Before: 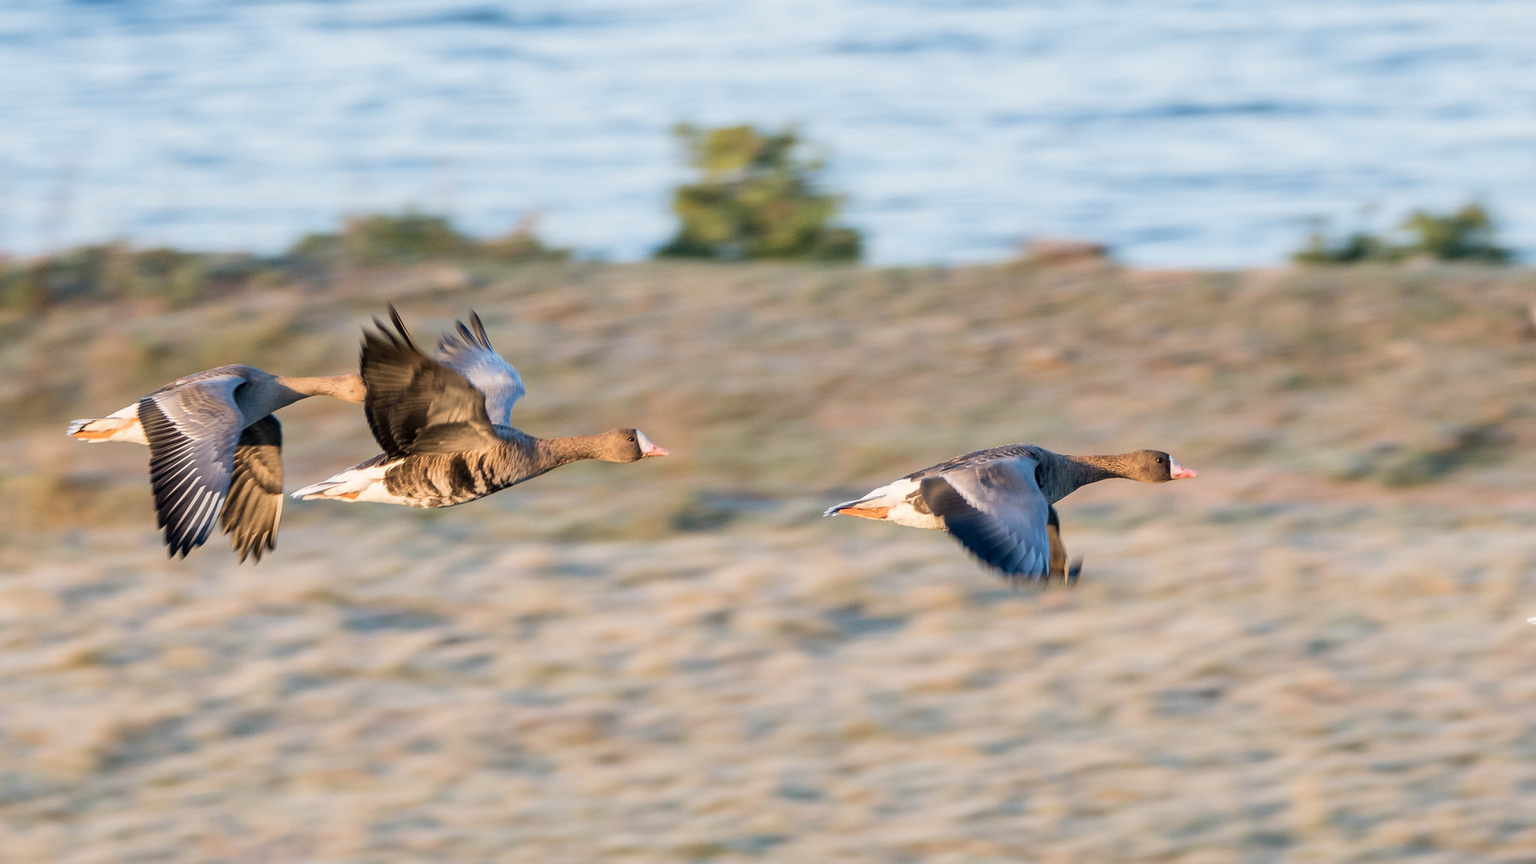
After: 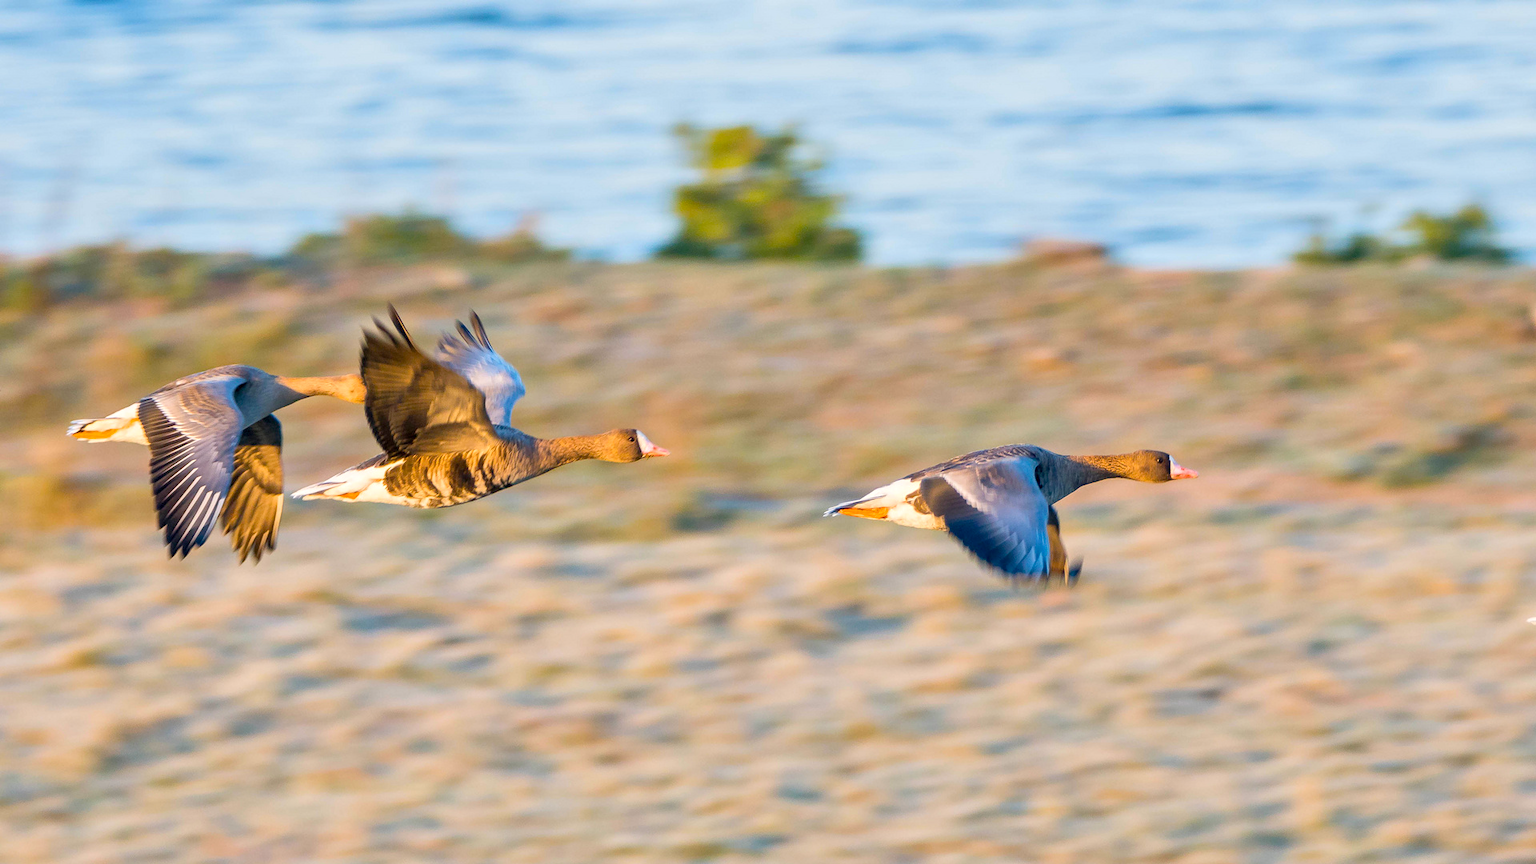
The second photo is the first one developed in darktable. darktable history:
tone equalizer: -8 EV 1 EV, -7 EV 1 EV, -6 EV 1 EV, -5 EV 1 EV, -4 EV 1 EV, -3 EV 0.75 EV, -2 EV 0.5 EV, -1 EV 0.25 EV
color balance rgb: linear chroma grading › global chroma 15%, perceptual saturation grading › global saturation 30%
